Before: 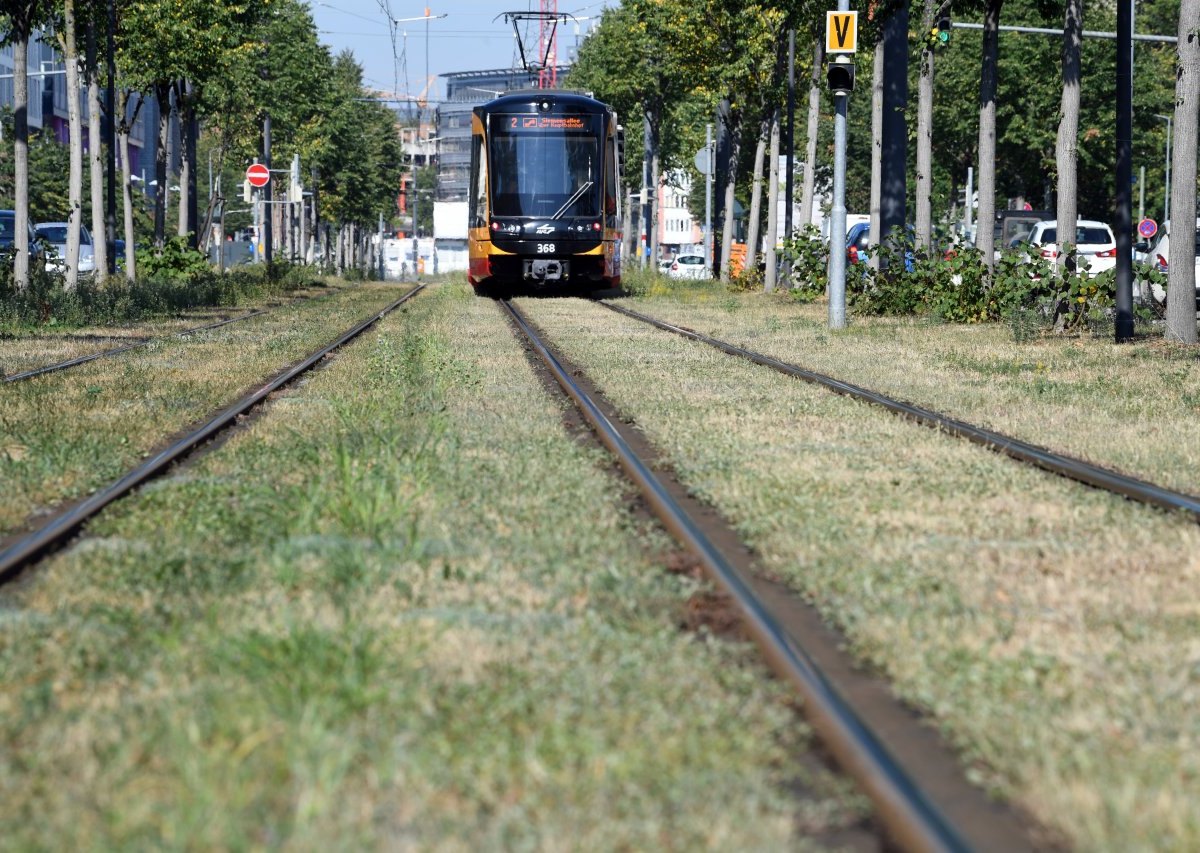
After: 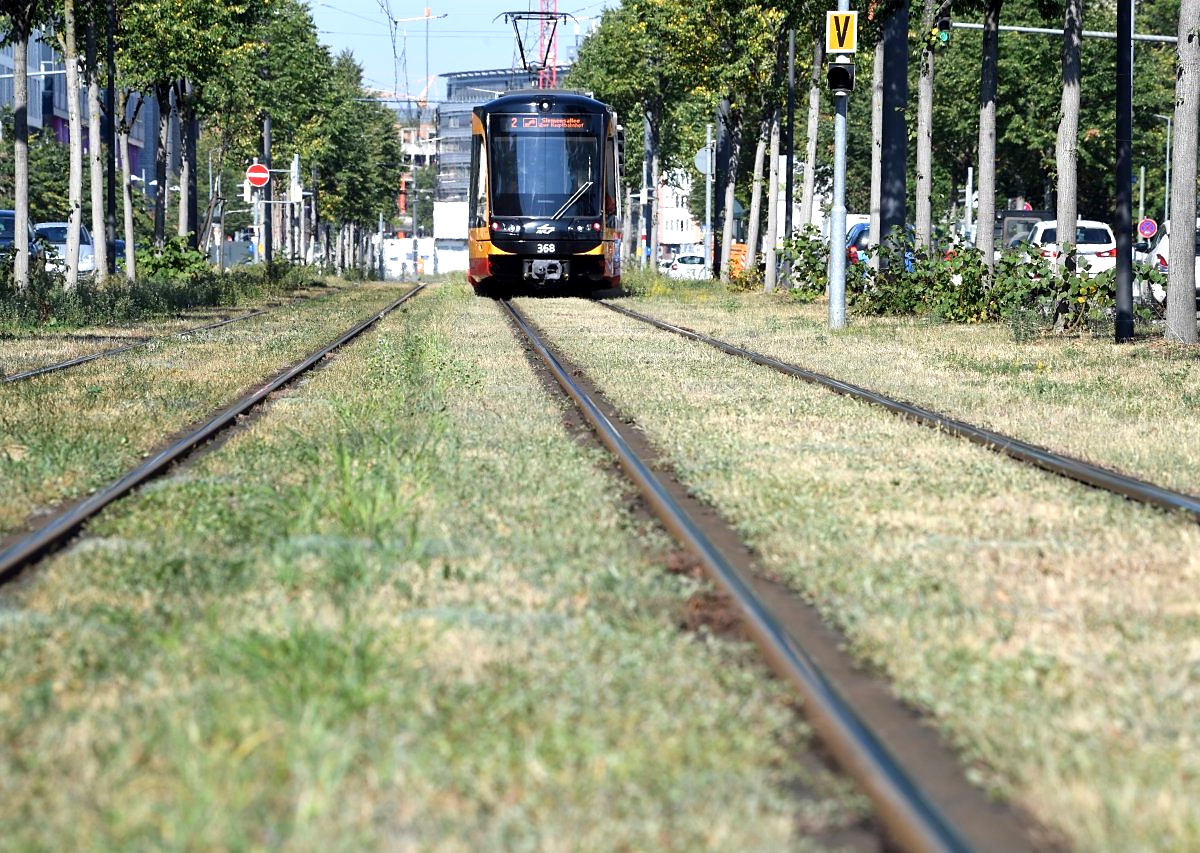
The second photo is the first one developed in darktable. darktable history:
sharpen: radius 0.992, threshold 0.916
exposure: black level correction 0.001, exposure 0.499 EV, compensate highlight preservation false
